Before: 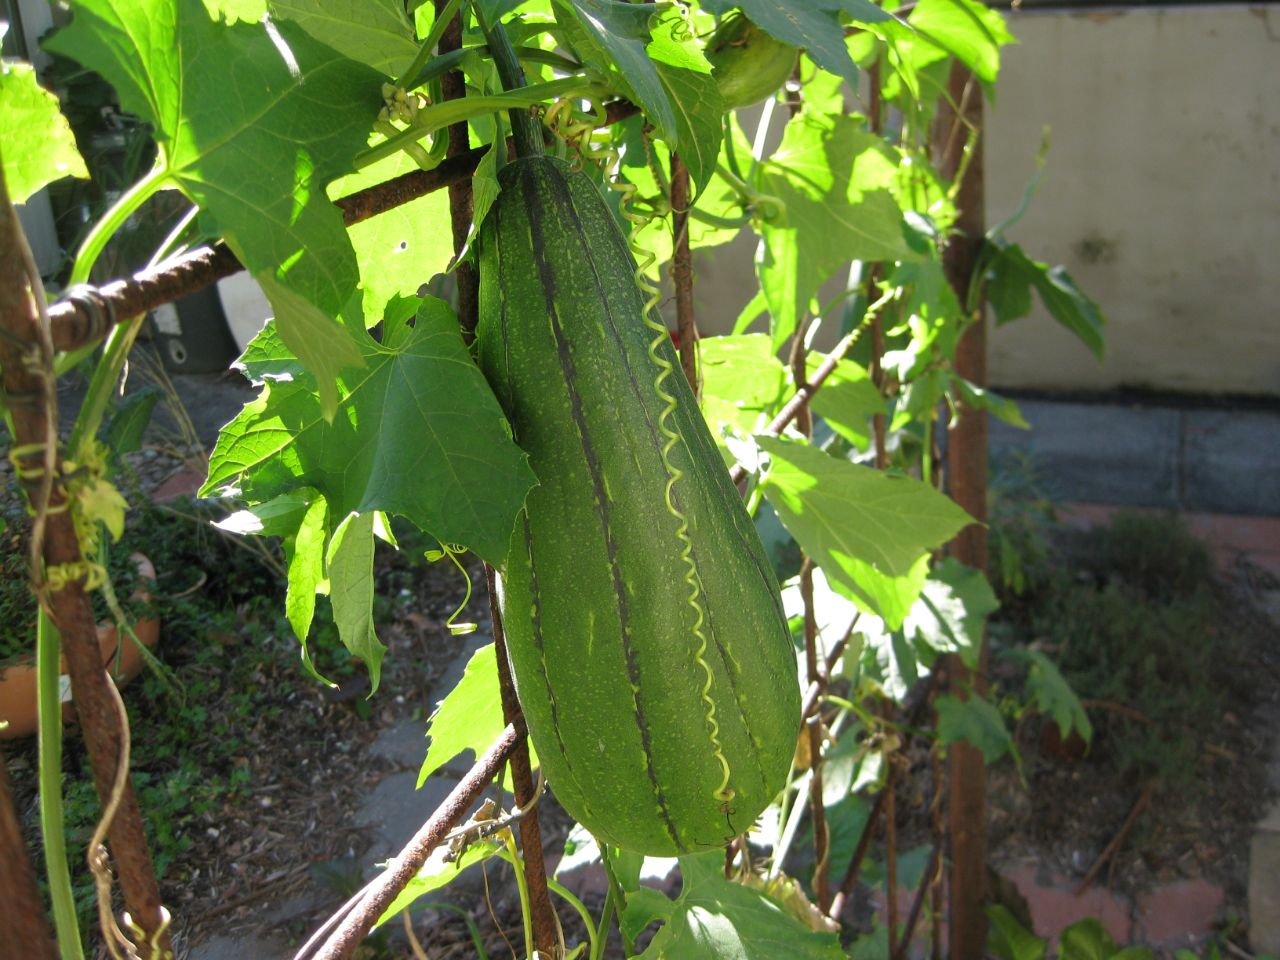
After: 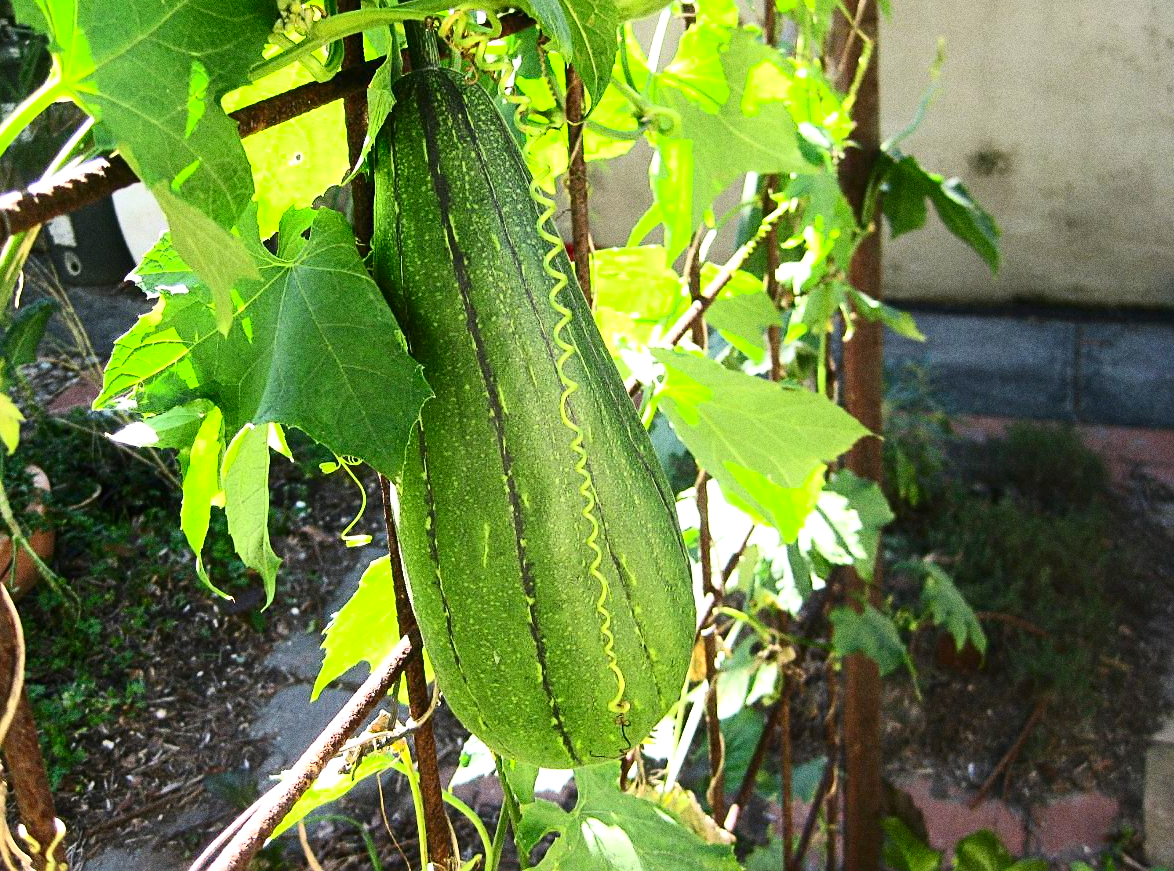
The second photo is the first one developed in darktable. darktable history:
exposure: exposure 0.6 EV, compensate highlight preservation false
crop and rotate: left 8.262%, top 9.226%
contrast brightness saturation: contrast 0.4, brightness 0.1, saturation 0.21
grain: coarseness 0.09 ISO, strength 40%
sharpen: on, module defaults
